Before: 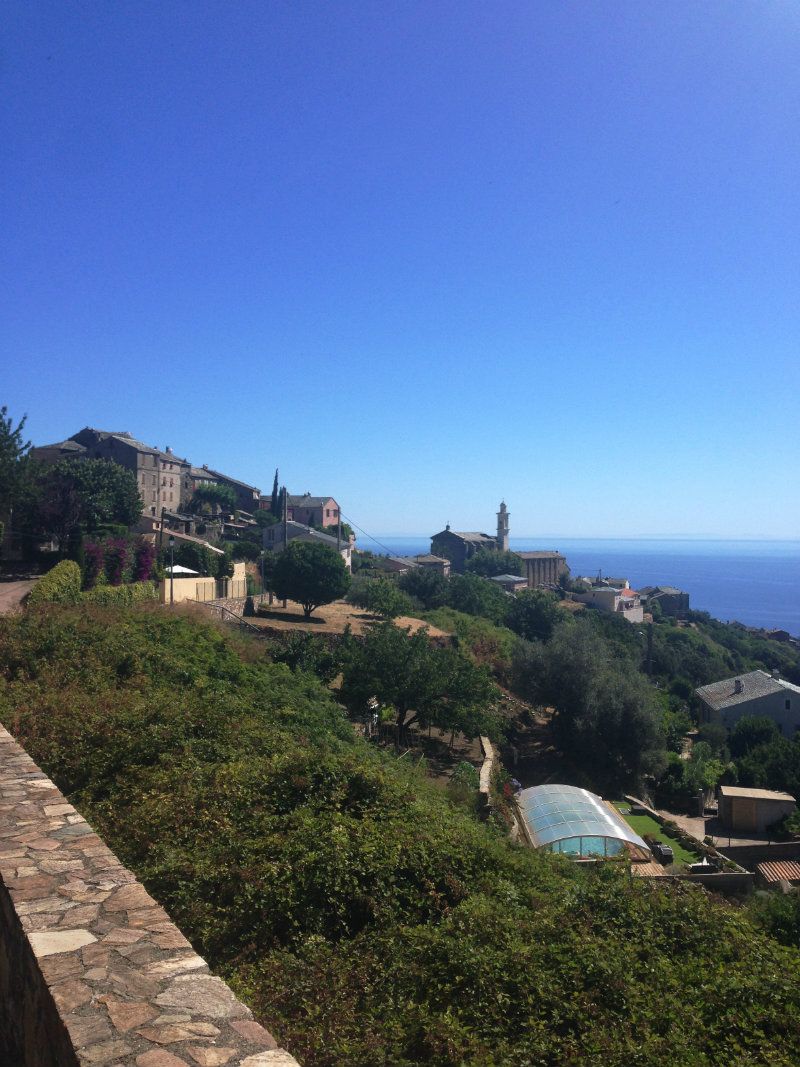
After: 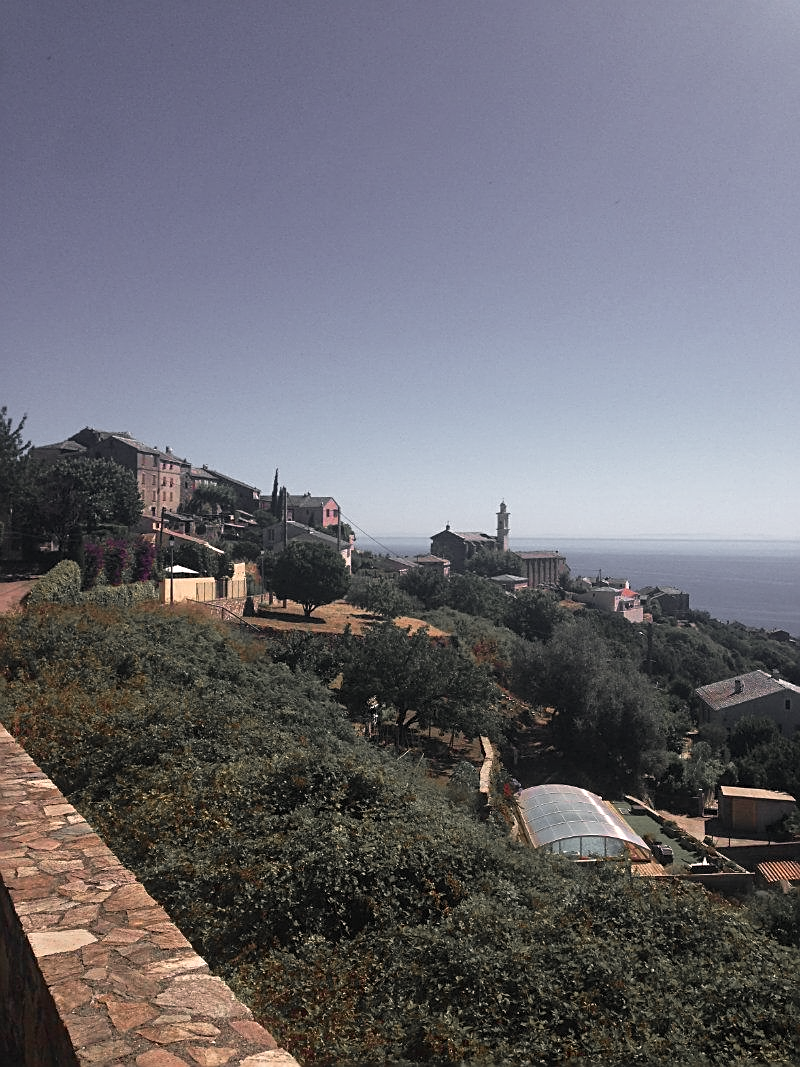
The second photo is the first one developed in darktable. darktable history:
color correction: highlights a* 7.34, highlights b* 4.37
sharpen: amount 0.575
color zones: curves: ch1 [(0, 0.638) (0.193, 0.442) (0.286, 0.15) (0.429, 0.14) (0.571, 0.142) (0.714, 0.154) (0.857, 0.175) (1, 0.638)]
